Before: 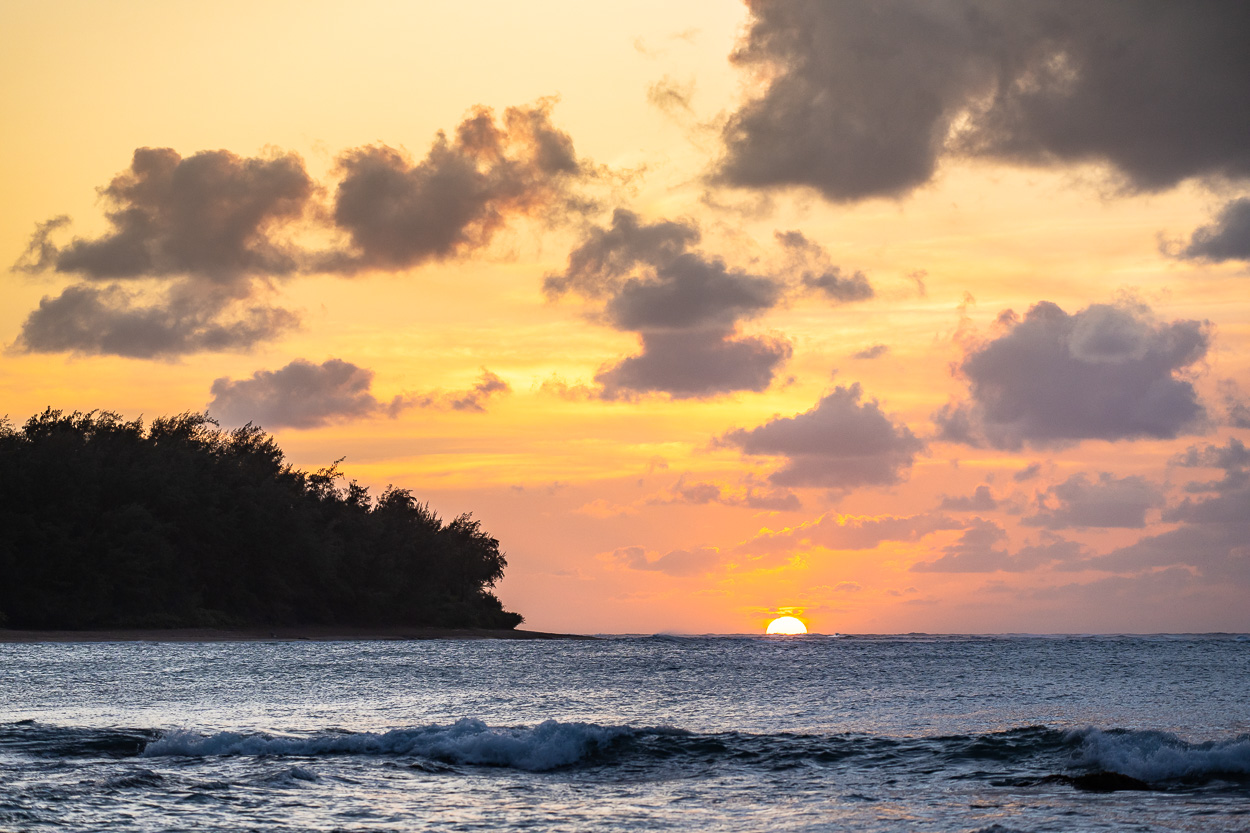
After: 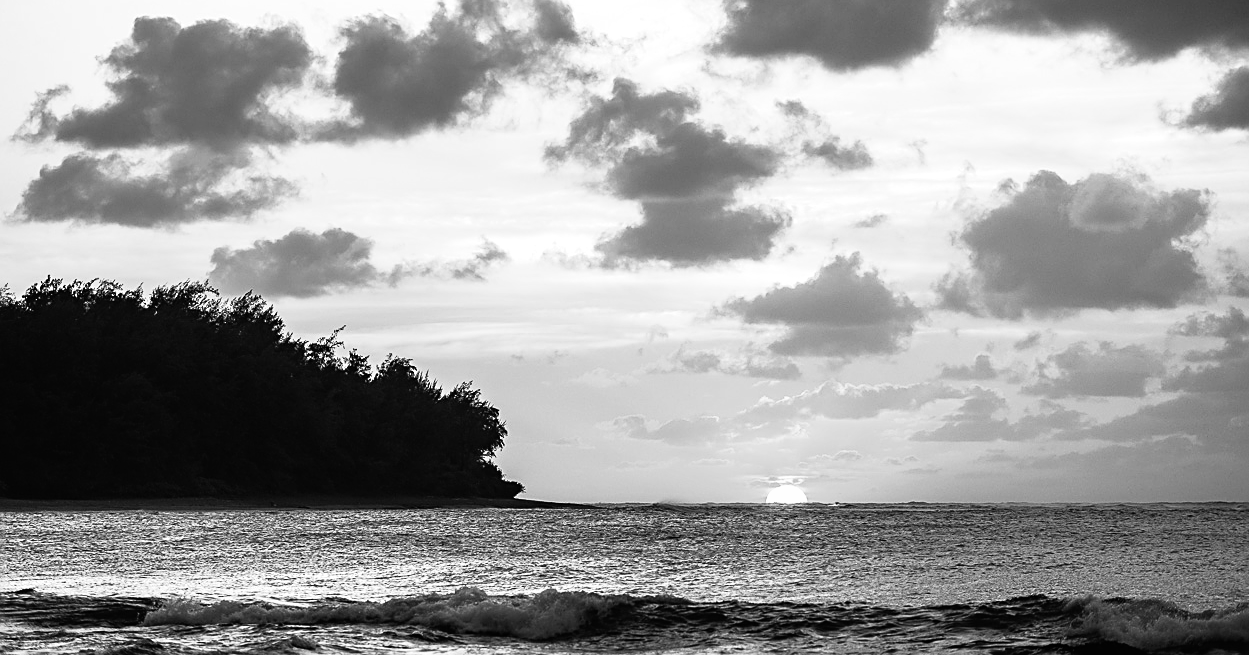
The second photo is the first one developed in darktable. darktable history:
sharpen: on, module defaults
white balance: red 0.948, green 1.02, blue 1.176
filmic rgb: white relative exposure 2.2 EV, hardness 6.97
monochrome: on, module defaults
crop and rotate: top 15.774%, bottom 5.506%
exposure: black level correction -0.005, exposure 0.054 EV, compensate highlight preservation false
